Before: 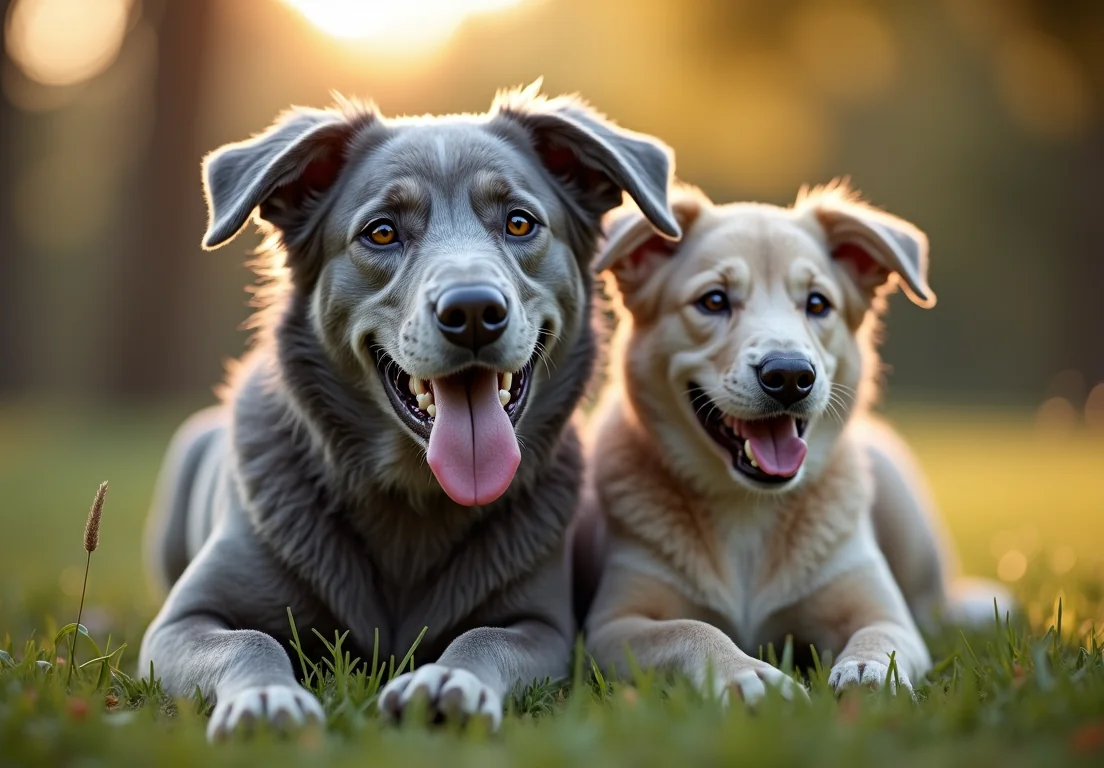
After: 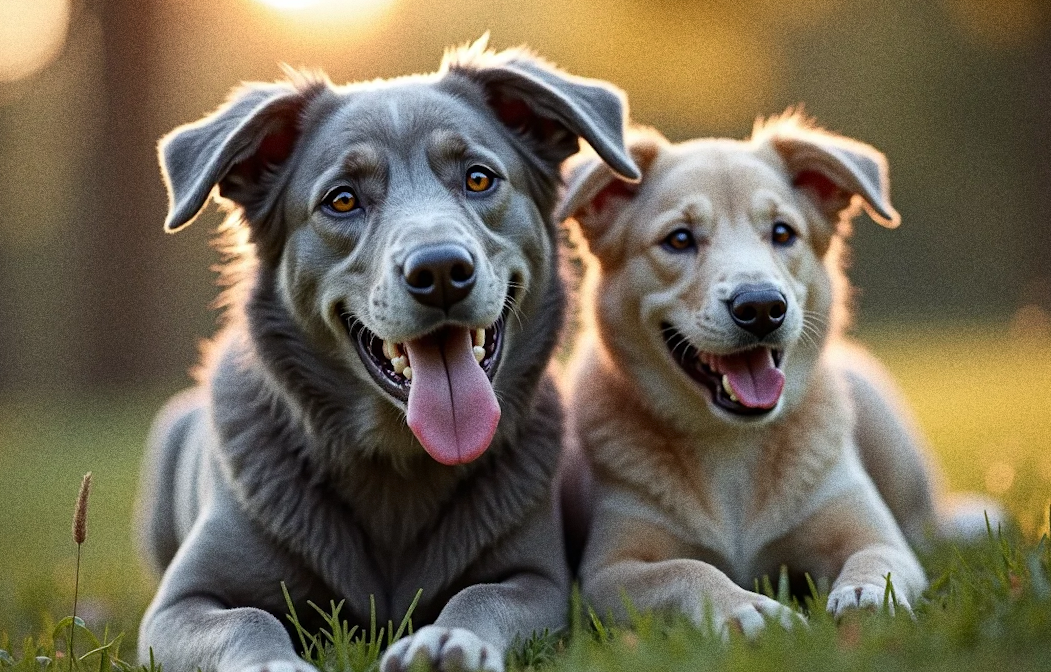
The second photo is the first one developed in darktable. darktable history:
grain: coarseness 0.09 ISO, strength 40%
rotate and perspective: rotation -5°, crop left 0.05, crop right 0.952, crop top 0.11, crop bottom 0.89
